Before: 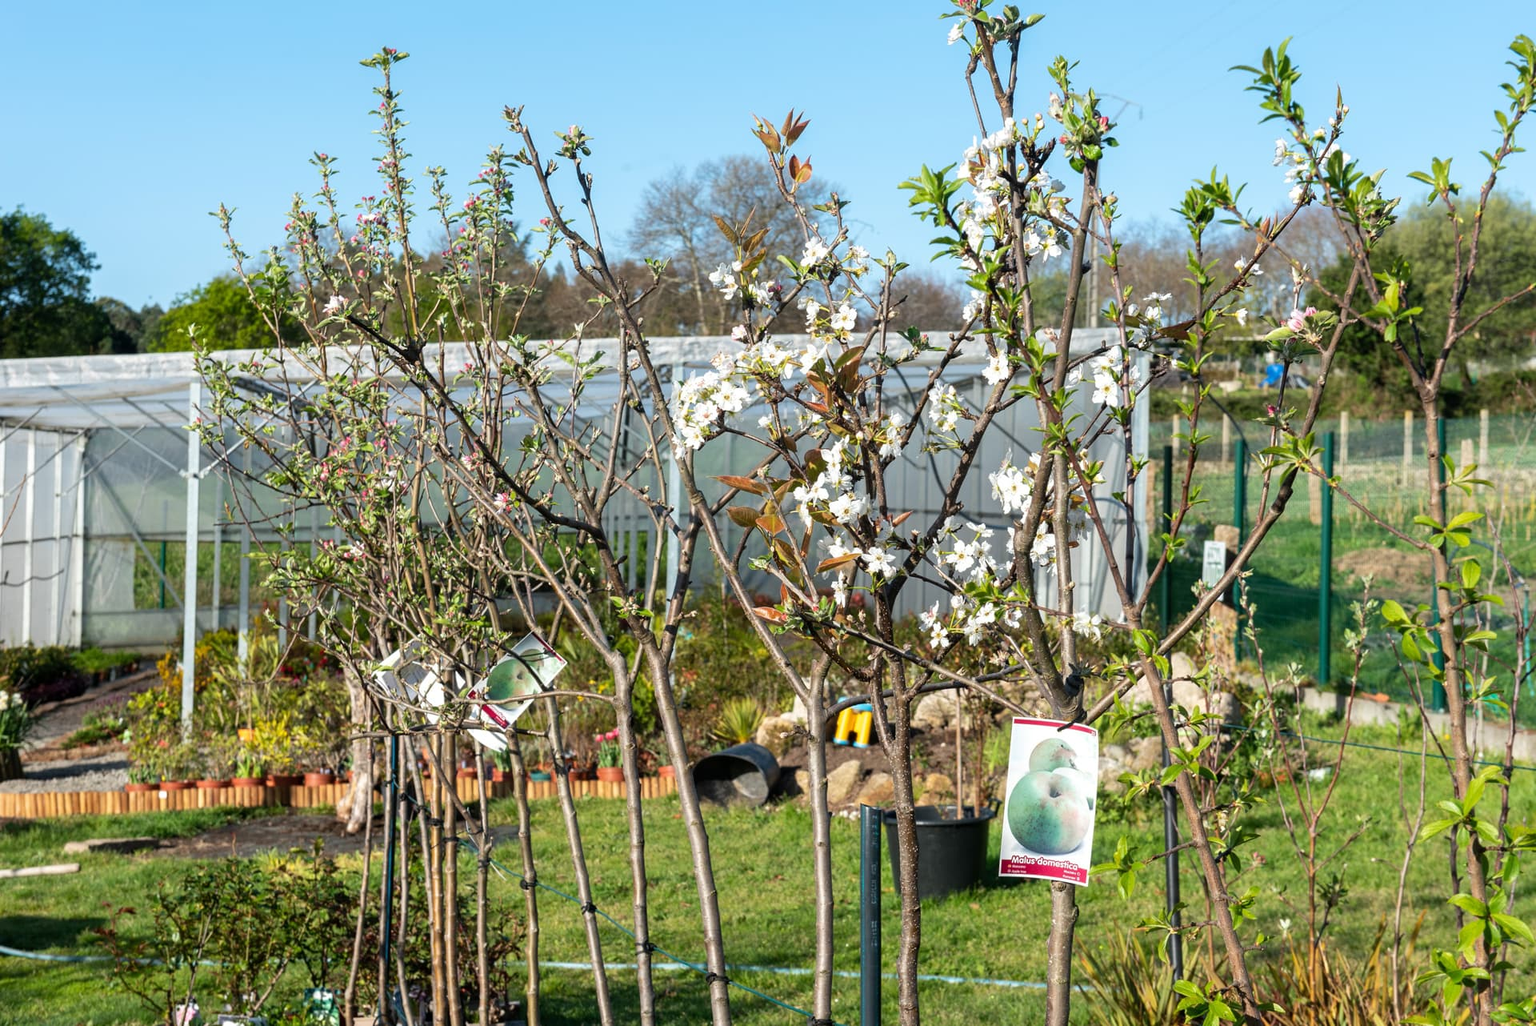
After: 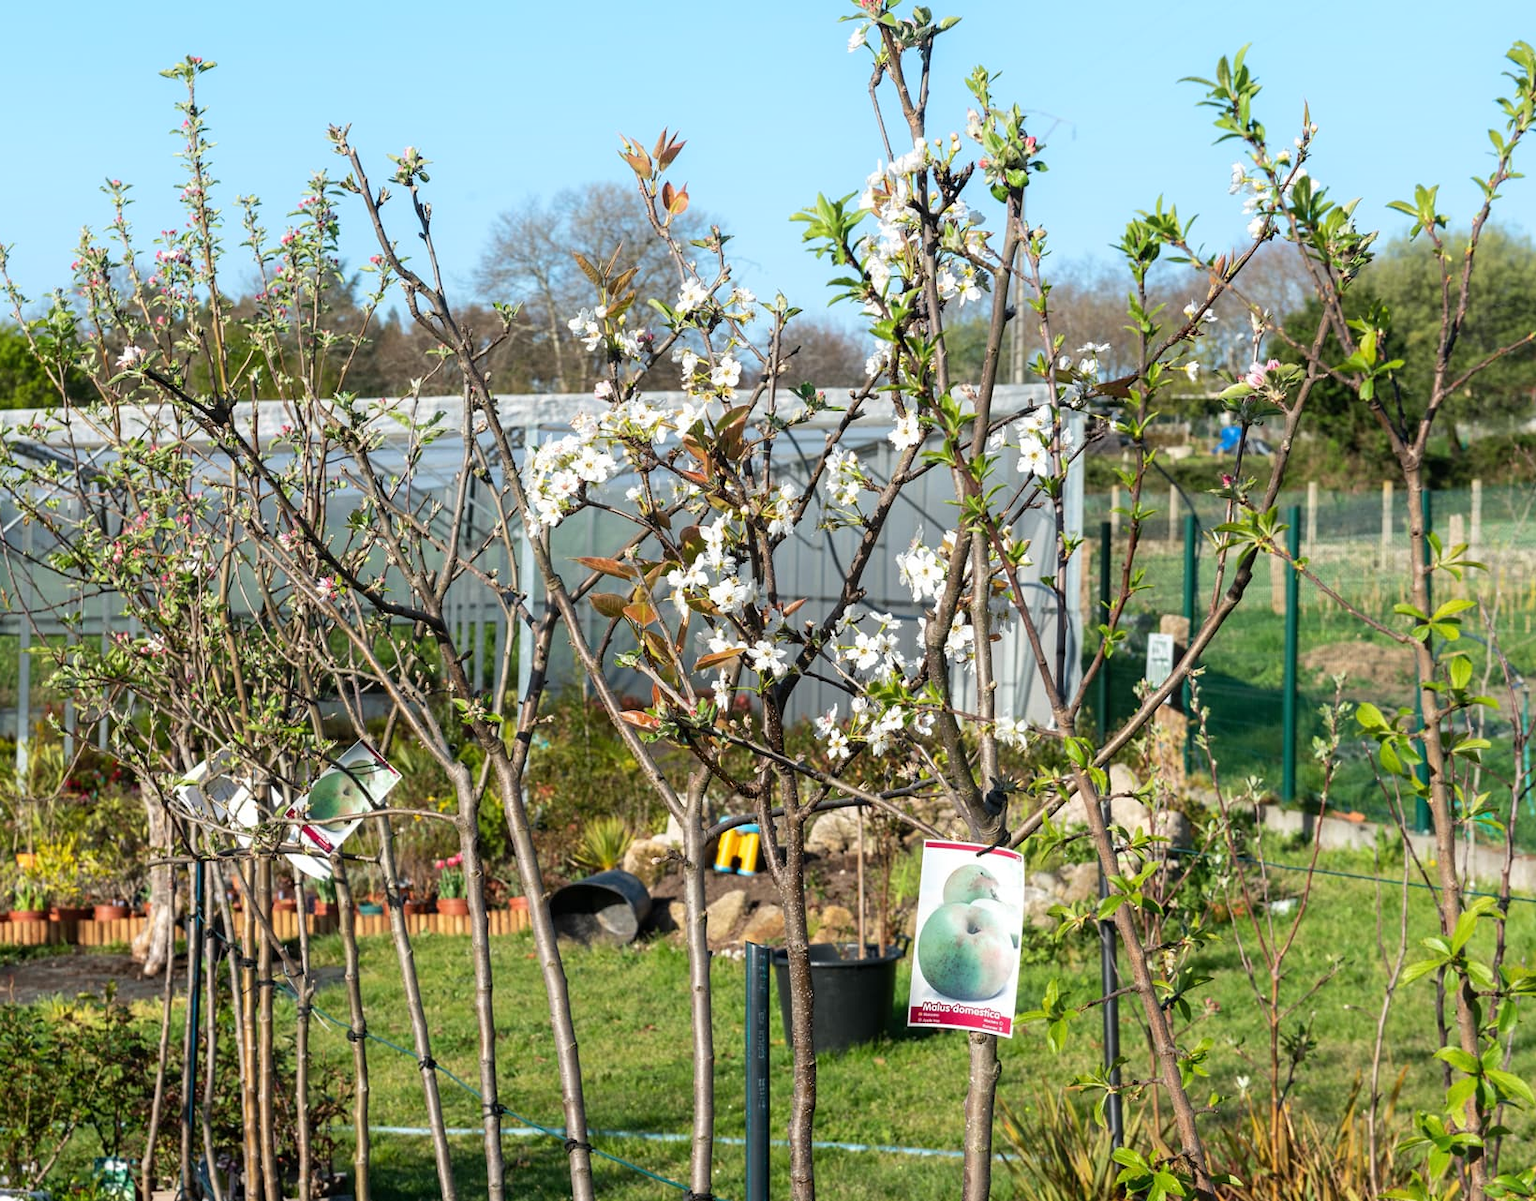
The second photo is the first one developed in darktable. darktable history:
shadows and highlights: shadows -24.94, highlights 50.17, soften with gaussian
crop and rotate: left 14.618%
